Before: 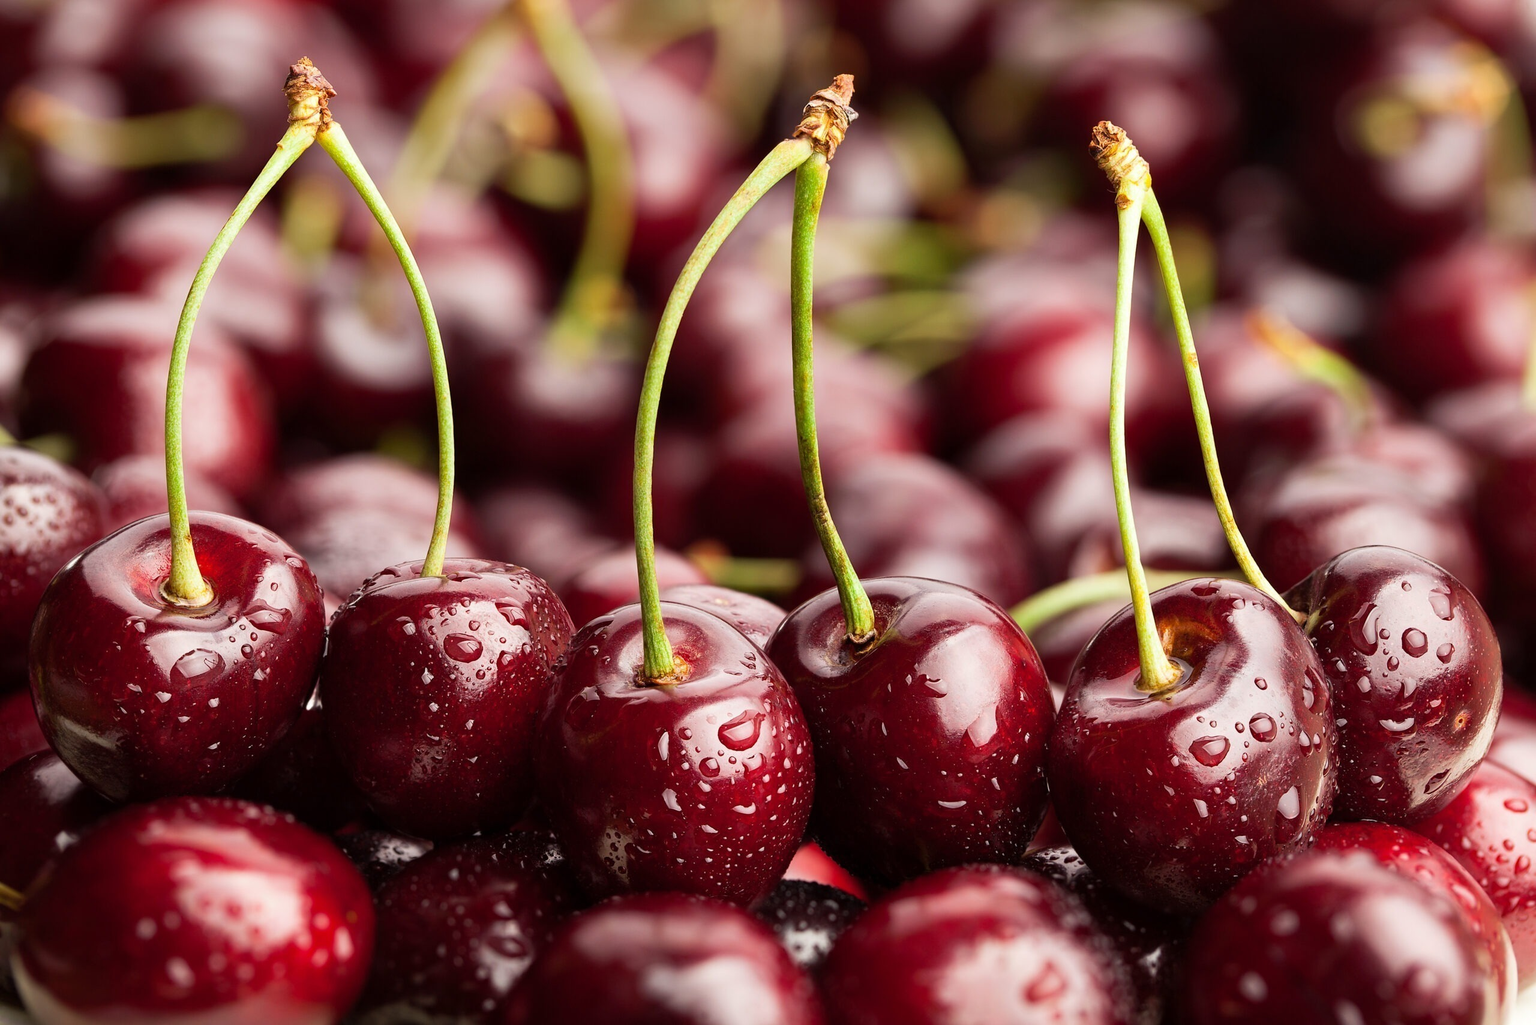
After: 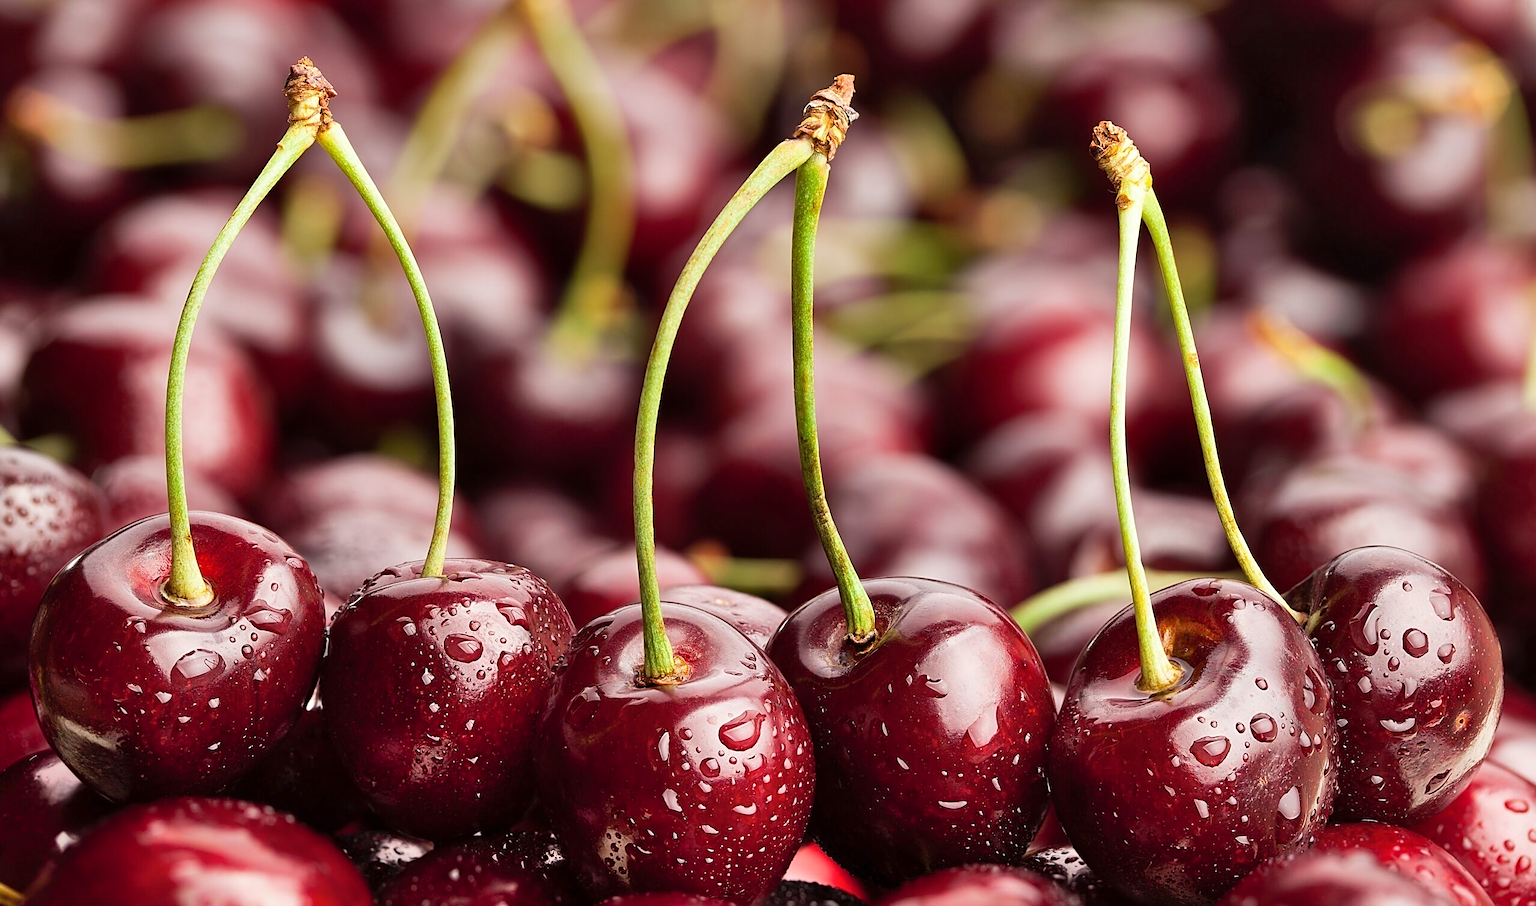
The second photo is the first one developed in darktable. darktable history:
crop and rotate: top 0%, bottom 11.49%
shadows and highlights: soften with gaussian
sharpen: on, module defaults
